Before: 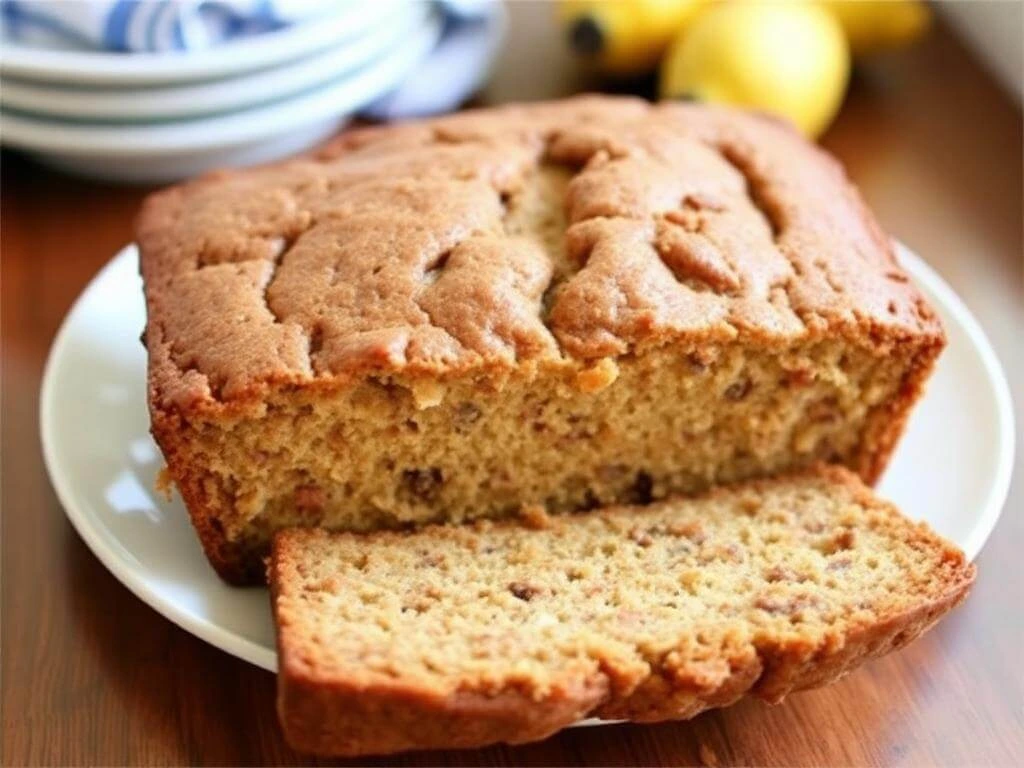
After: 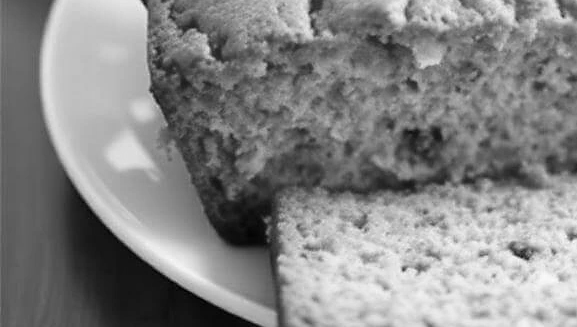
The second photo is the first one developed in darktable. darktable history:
sharpen: radius 1, threshold 1
crop: top 44.483%, right 43.593%, bottom 12.892%
monochrome: a -6.99, b 35.61, size 1.4
